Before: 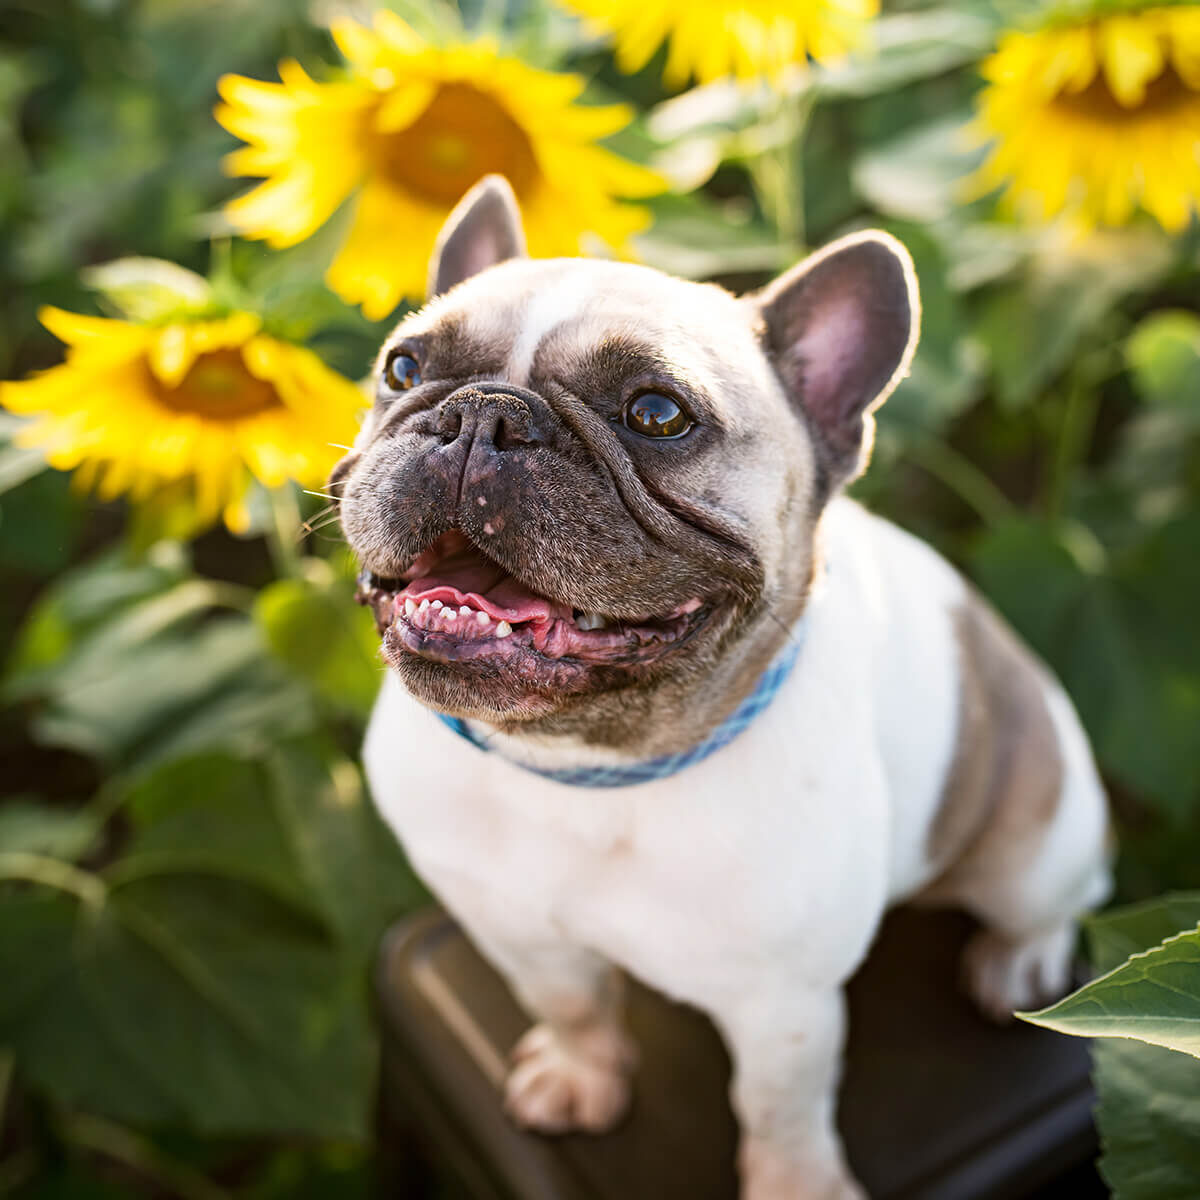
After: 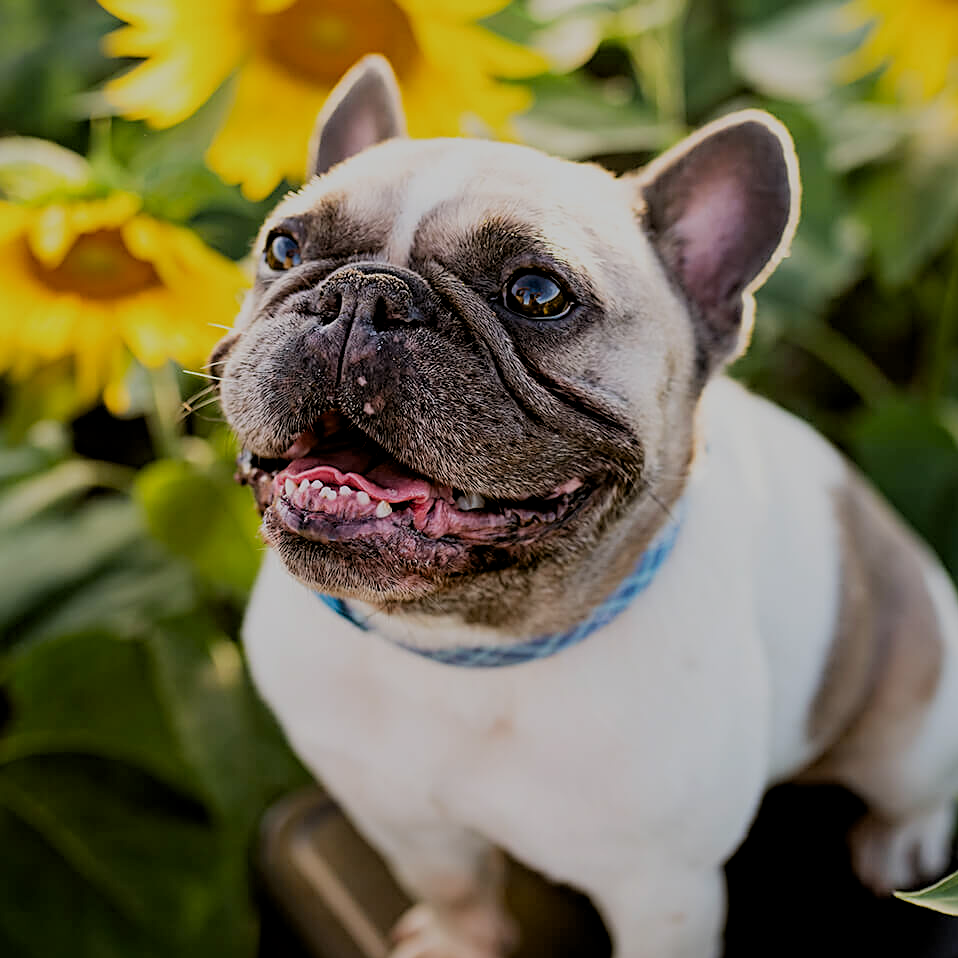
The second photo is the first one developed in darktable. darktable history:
sharpen: on, module defaults
bloom: size 15%, threshold 97%, strength 7%
filmic rgb: middle gray luminance 18.42%, black relative exposure -9 EV, white relative exposure 3.75 EV, threshold 6 EV, target black luminance 0%, hardness 4.85, latitude 67.35%, contrast 0.955, highlights saturation mix 20%, shadows ↔ highlights balance 21.36%, add noise in highlights 0, preserve chrominance luminance Y, color science v3 (2019), use custom middle-gray values true, iterations of high-quality reconstruction 0, contrast in highlights soft, enable highlight reconstruction true
color correction: highlights a* -0.182, highlights b* -0.124
exposure: black level correction 0.011, exposure -0.478 EV, compensate highlight preservation false
crop and rotate: left 10.071%, top 10.071%, right 10.02%, bottom 10.02%
